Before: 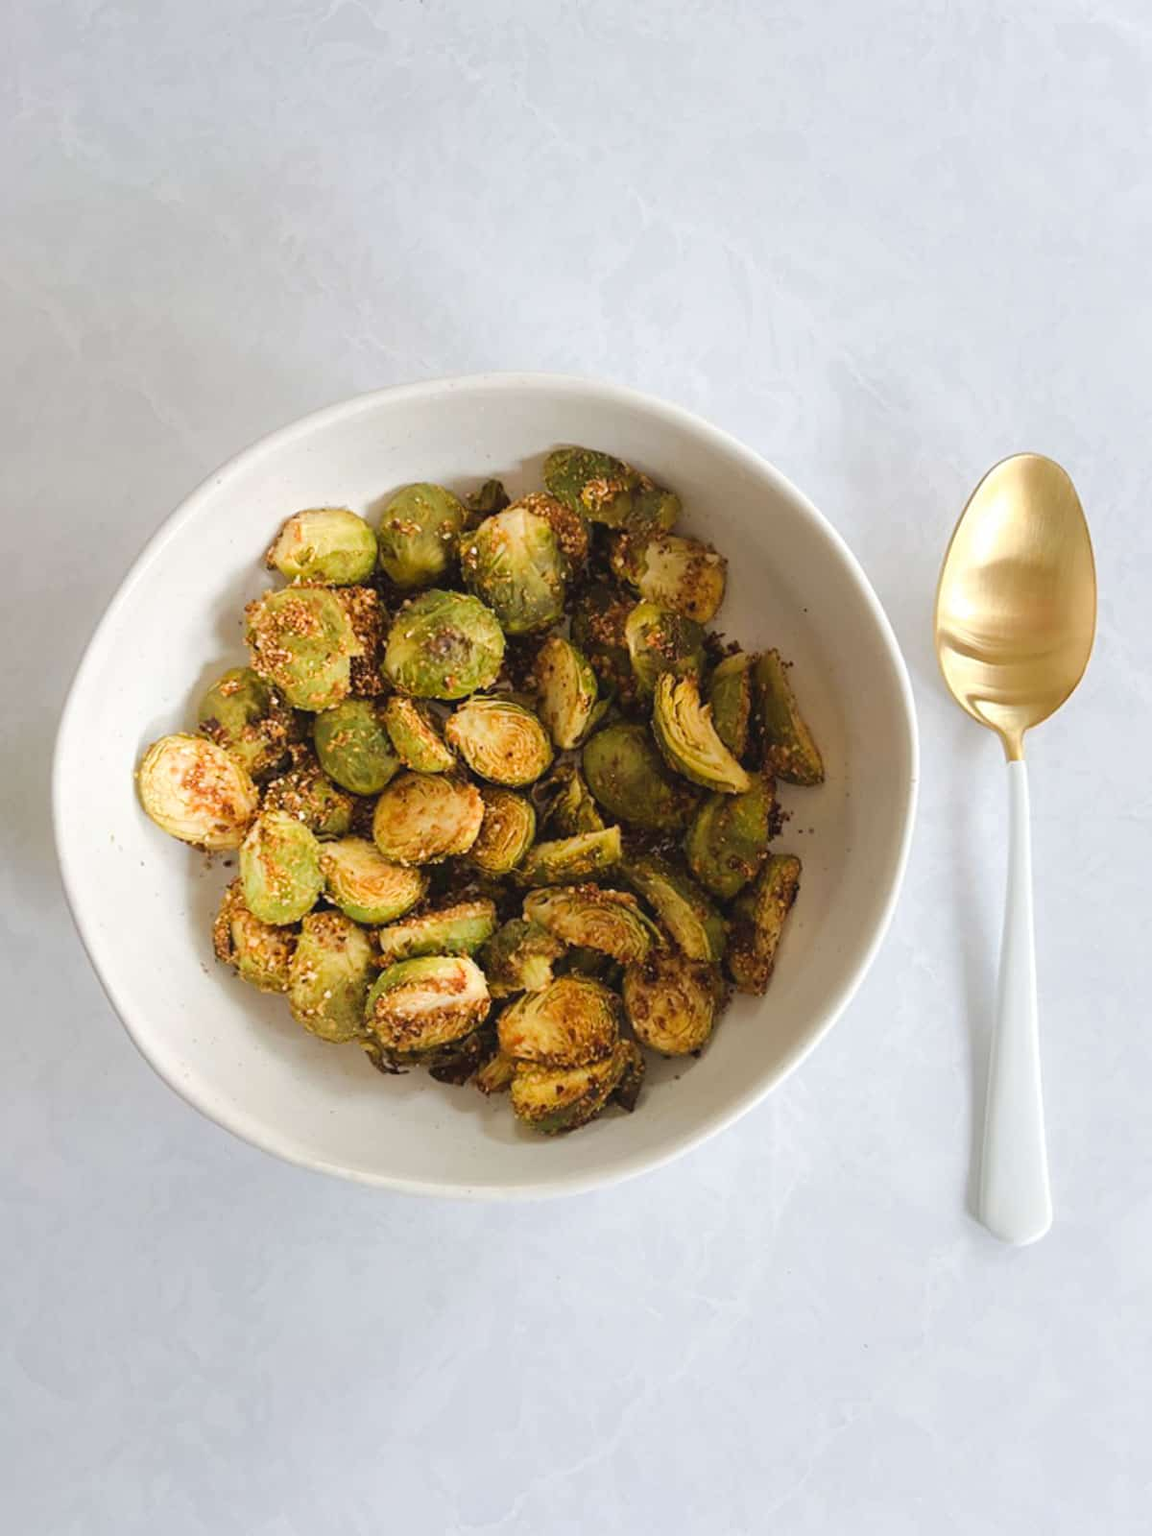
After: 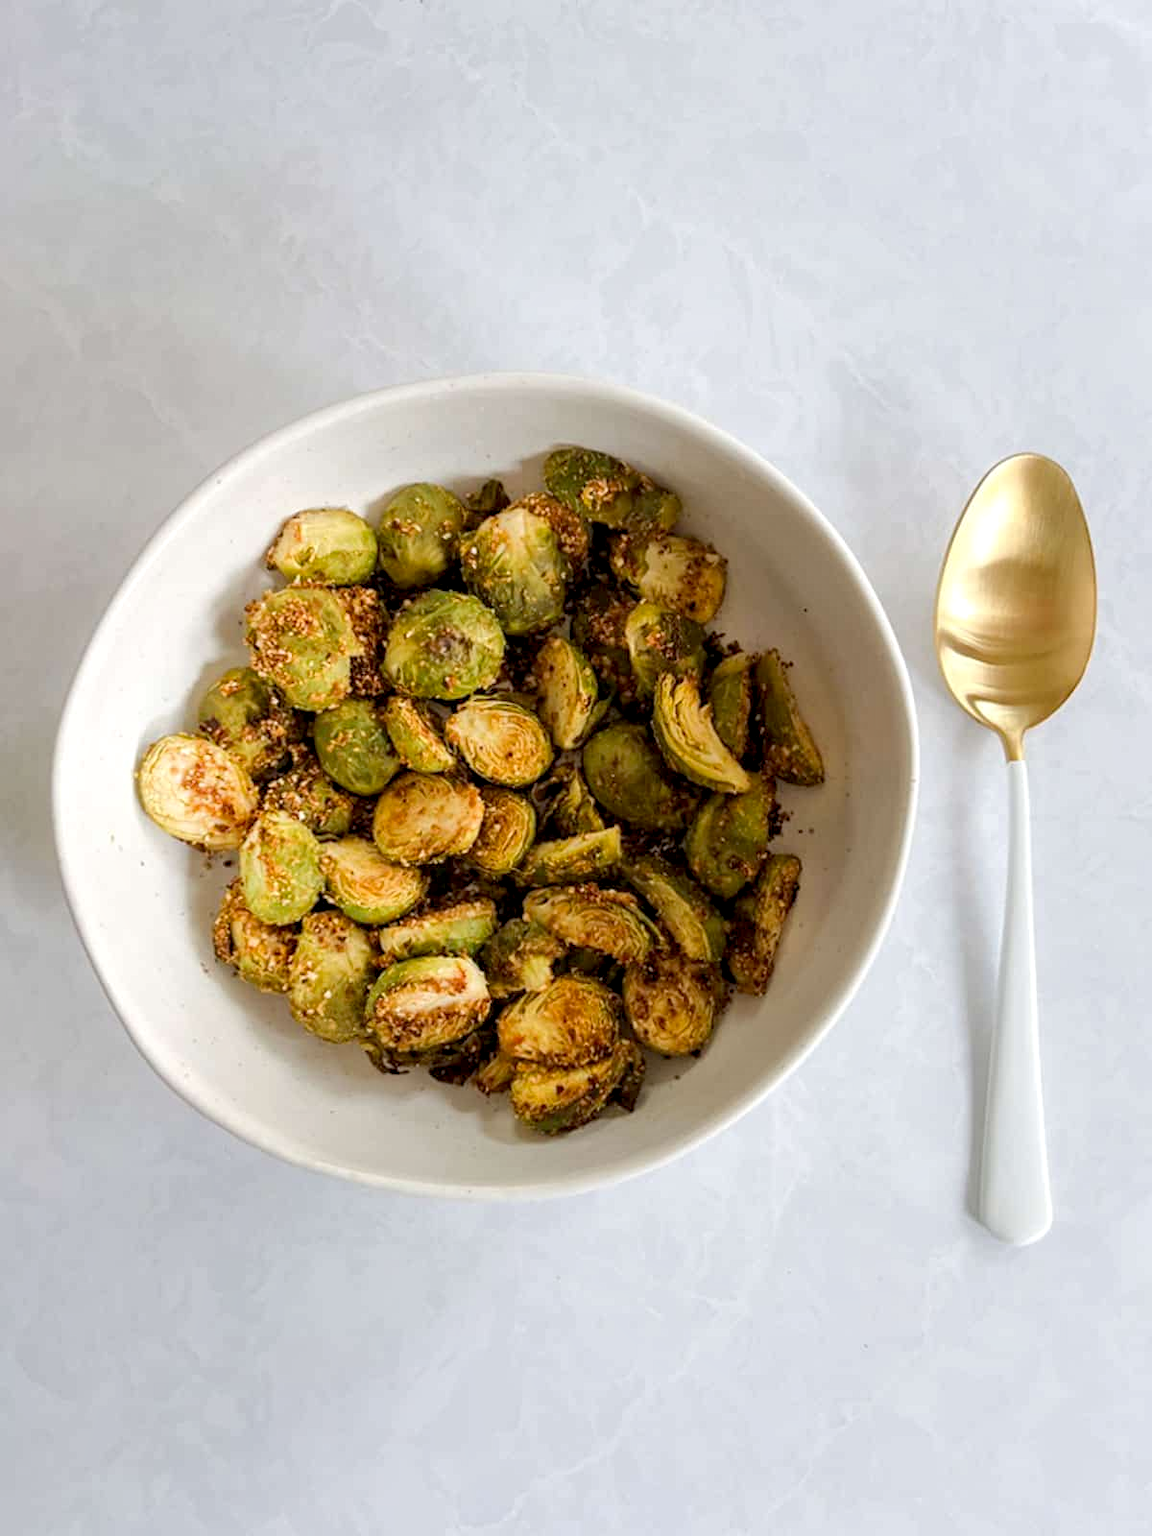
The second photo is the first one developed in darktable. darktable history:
exposure: black level correction 0.011, compensate highlight preservation false
local contrast: on, module defaults
